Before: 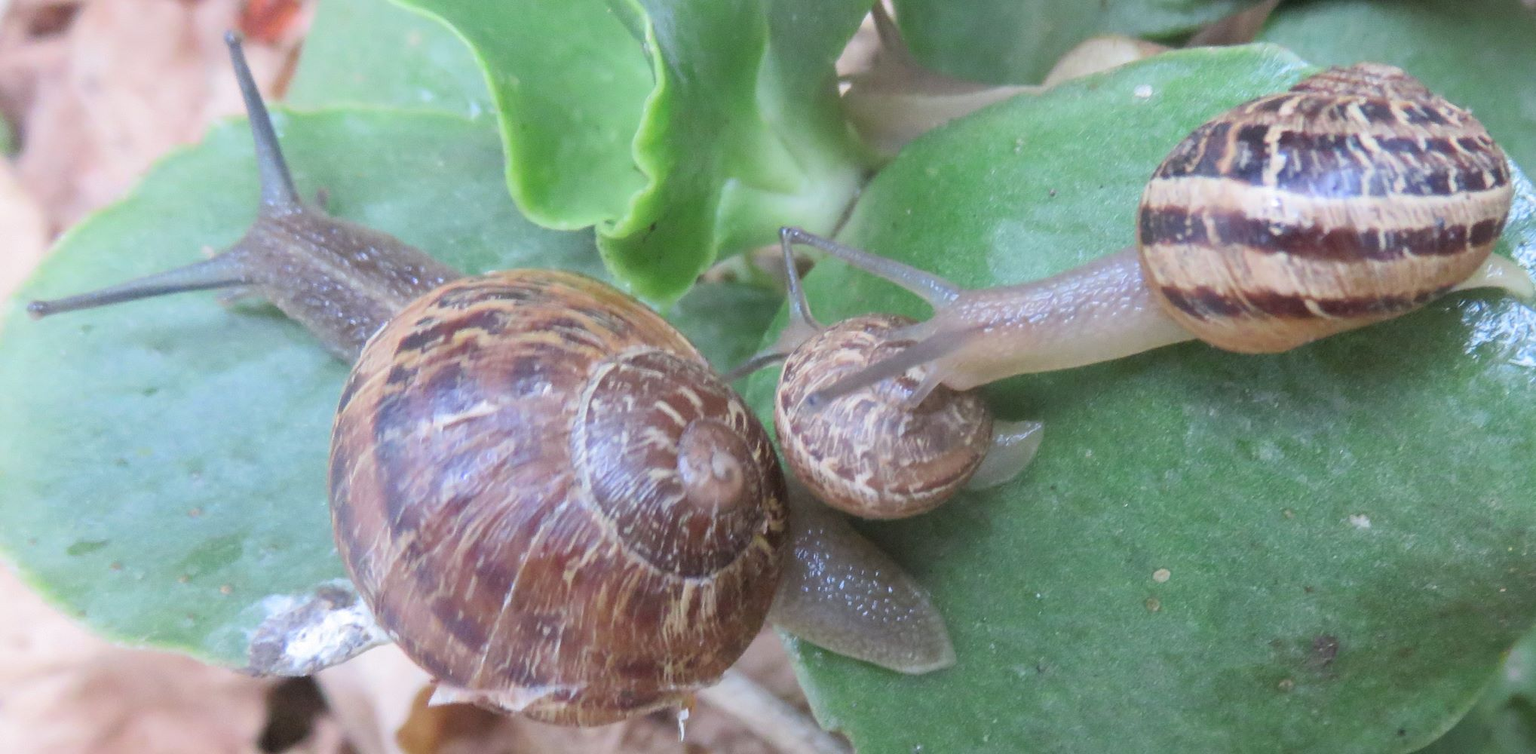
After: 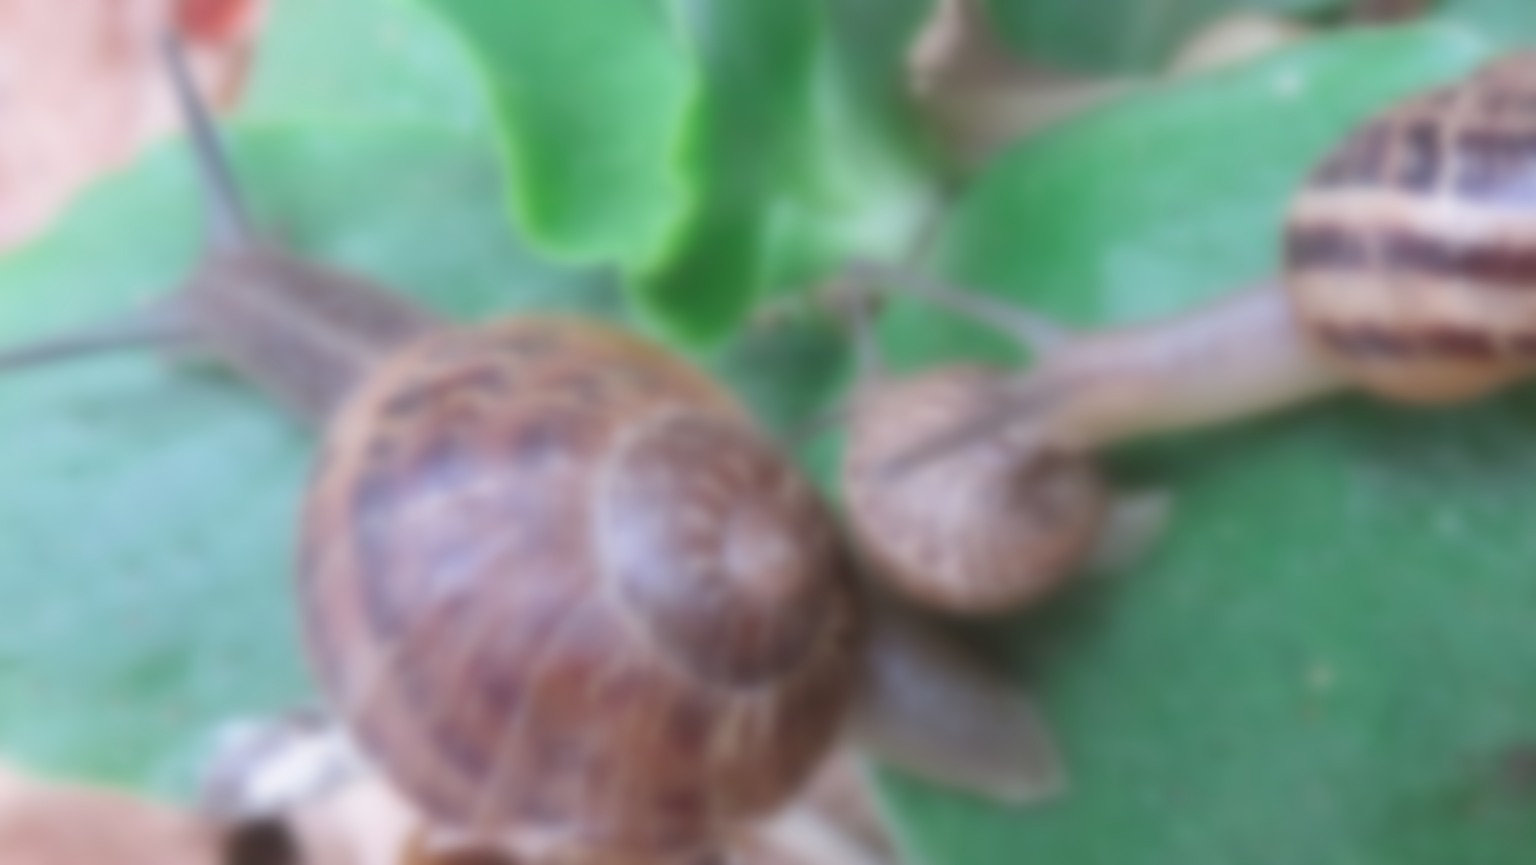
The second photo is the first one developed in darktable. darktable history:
lowpass: on, module defaults
crop and rotate: angle 1°, left 4.281%, top 0.642%, right 11.383%, bottom 2.486%
tone curve: curves: ch0 [(0, 0) (0.253, 0.237) (1, 1)]; ch1 [(0, 0) (0.411, 0.385) (0.502, 0.506) (0.557, 0.565) (0.66, 0.683) (1, 1)]; ch2 [(0, 0) (0.394, 0.413) (0.5, 0.5) (1, 1)], color space Lab, independent channels, preserve colors none
